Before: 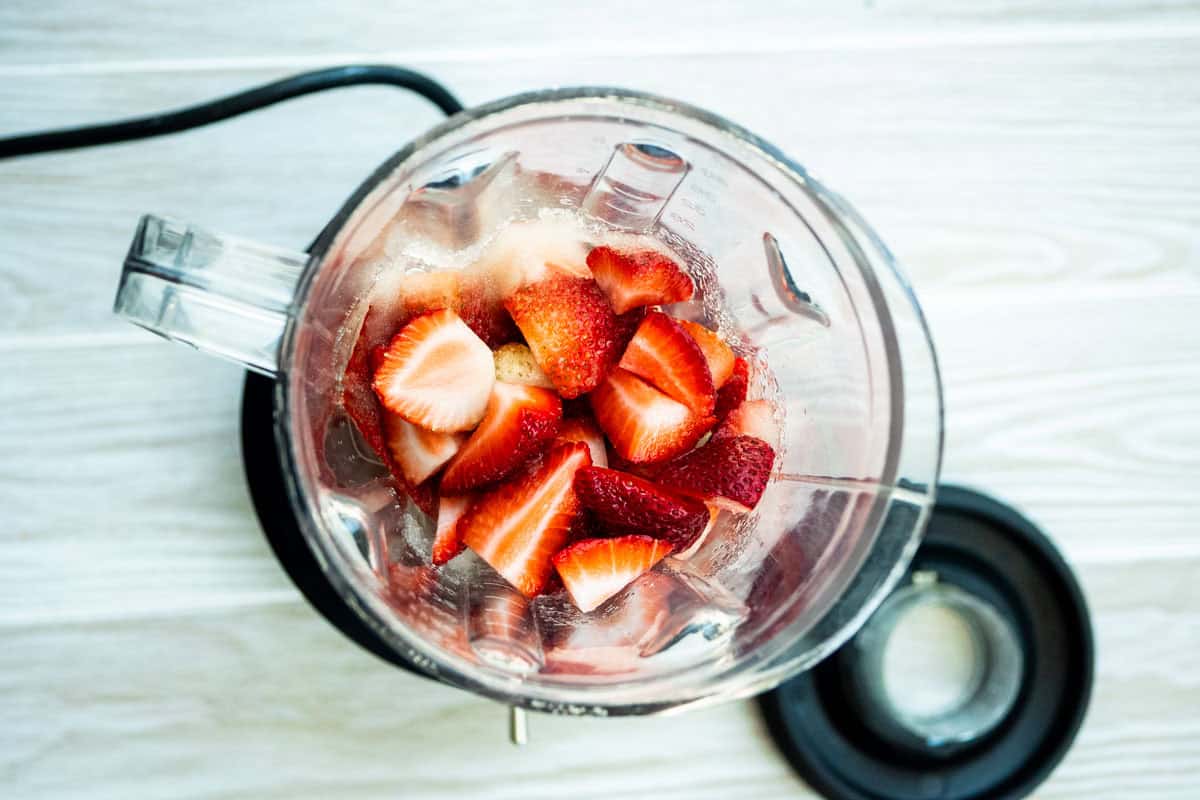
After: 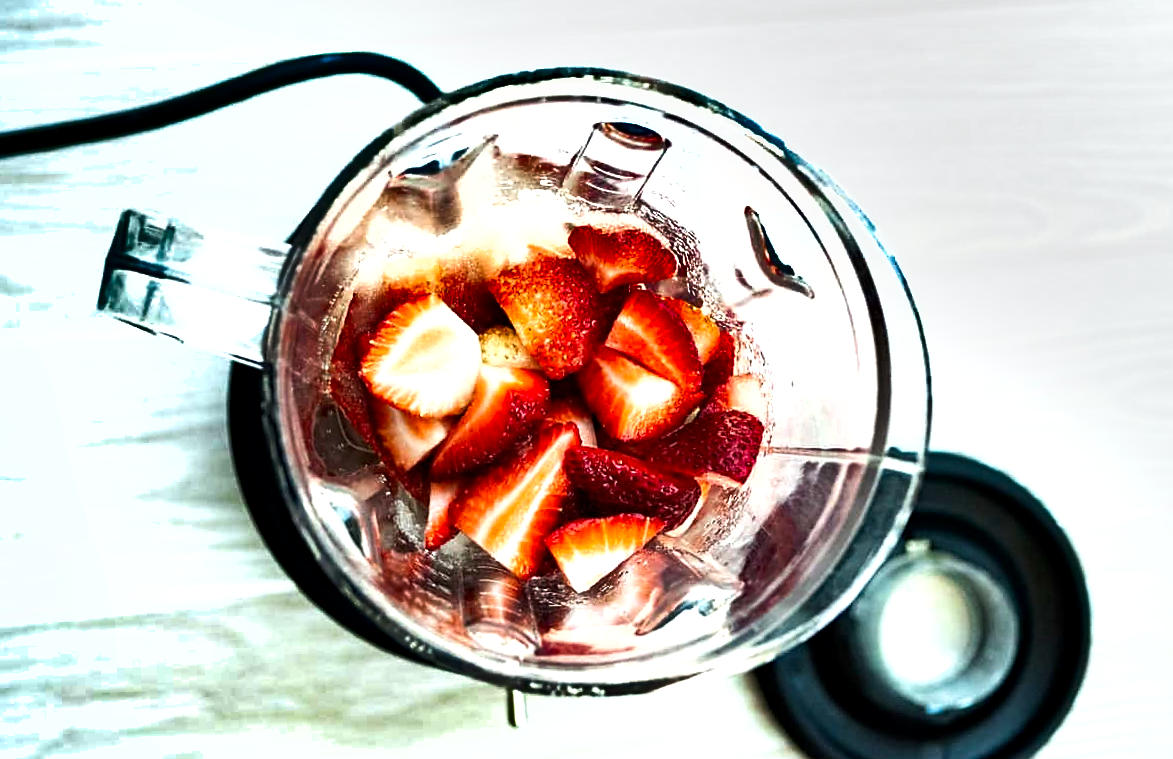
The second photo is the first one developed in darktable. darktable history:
haze removal: compatibility mode true, adaptive false
sharpen: radius 1.864, amount 0.398, threshold 1.271
rotate and perspective: rotation -2°, crop left 0.022, crop right 0.978, crop top 0.049, crop bottom 0.951
shadows and highlights: shadows 30.63, highlights -63.22, shadows color adjustment 98%, highlights color adjustment 58.61%, soften with gaussian
tone equalizer: -8 EV -0.75 EV, -7 EV -0.7 EV, -6 EV -0.6 EV, -5 EV -0.4 EV, -3 EV 0.4 EV, -2 EV 0.6 EV, -1 EV 0.7 EV, +0 EV 0.75 EV, edges refinement/feathering 500, mask exposure compensation -1.57 EV, preserve details no
